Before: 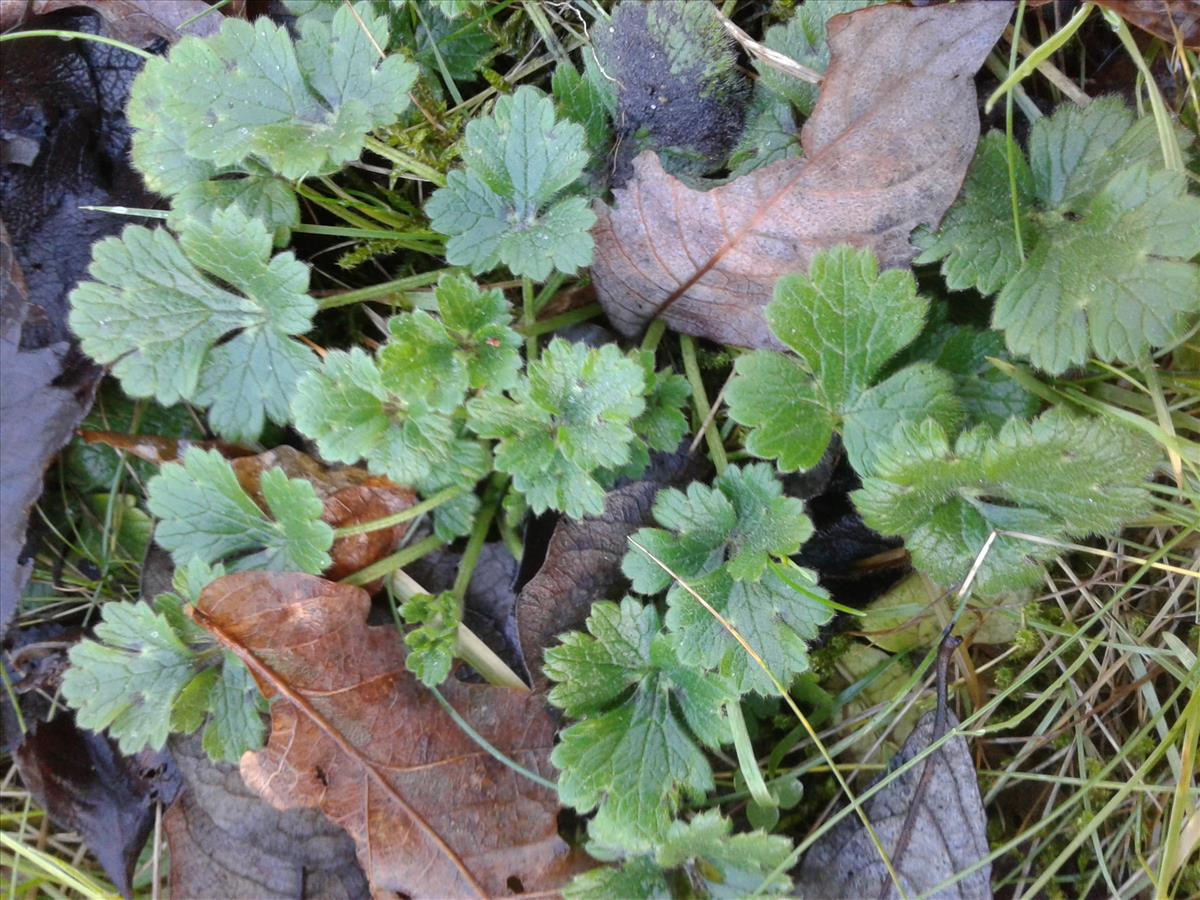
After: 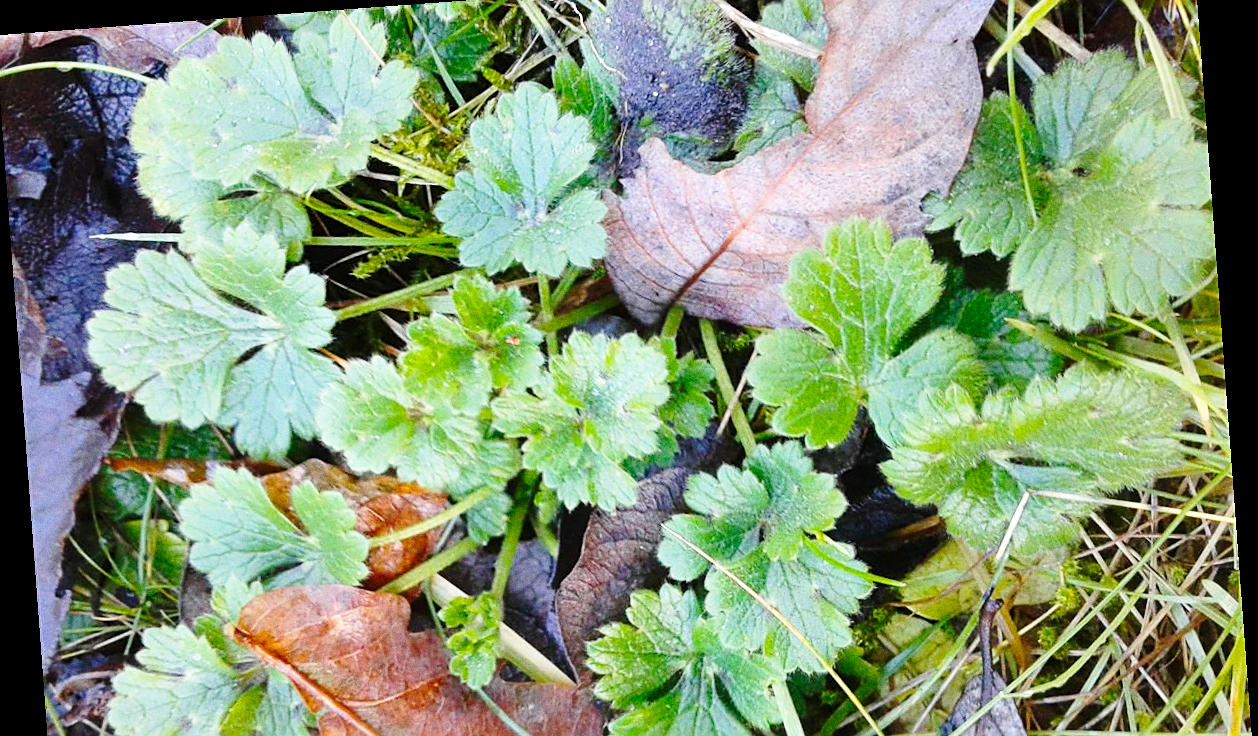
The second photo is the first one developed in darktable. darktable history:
sharpen: on, module defaults
grain: on, module defaults
color balance rgb: perceptual saturation grading › global saturation 20%, global vibrance 20%
base curve: curves: ch0 [(0, 0) (0.028, 0.03) (0.121, 0.232) (0.46, 0.748) (0.859, 0.968) (1, 1)], preserve colors none
crop: left 0.387%, top 5.469%, bottom 19.809%
rotate and perspective: rotation -4.25°, automatic cropping off
